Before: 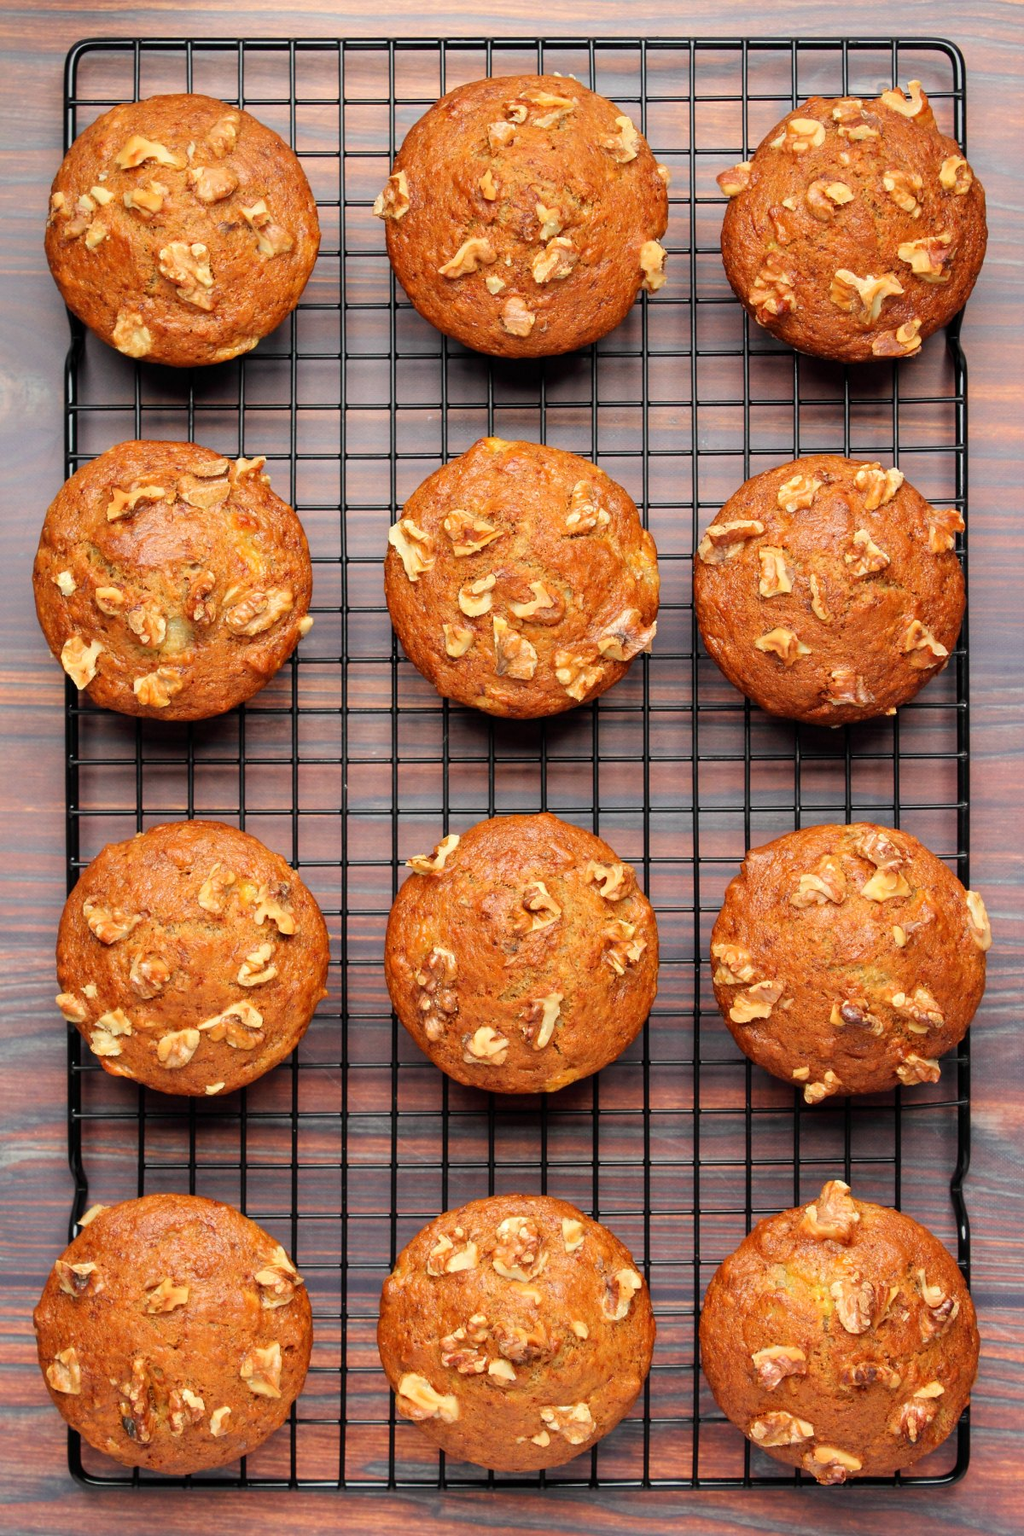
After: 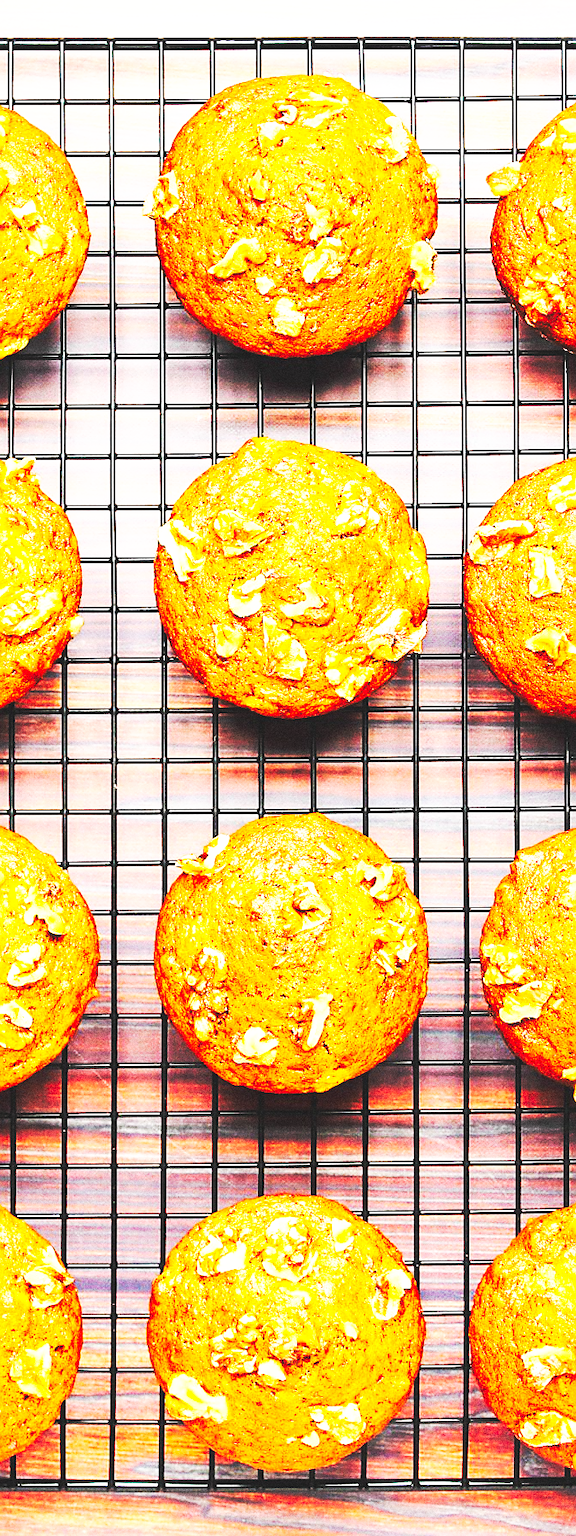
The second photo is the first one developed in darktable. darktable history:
crop and rotate: left 22.516%, right 21.234%
sharpen: radius 1.4, amount 1.25, threshold 0.7
color balance rgb: perceptual saturation grading › global saturation 20%, global vibrance 20%
exposure: black level correction 0, exposure 0.7 EV, compensate exposure bias true, compensate highlight preservation false
grain: coarseness 0.09 ISO, strength 40%
base curve: curves: ch0 [(0, 0.015) (0.085, 0.116) (0.134, 0.298) (0.19, 0.545) (0.296, 0.764) (0.599, 0.982) (1, 1)], preserve colors none
